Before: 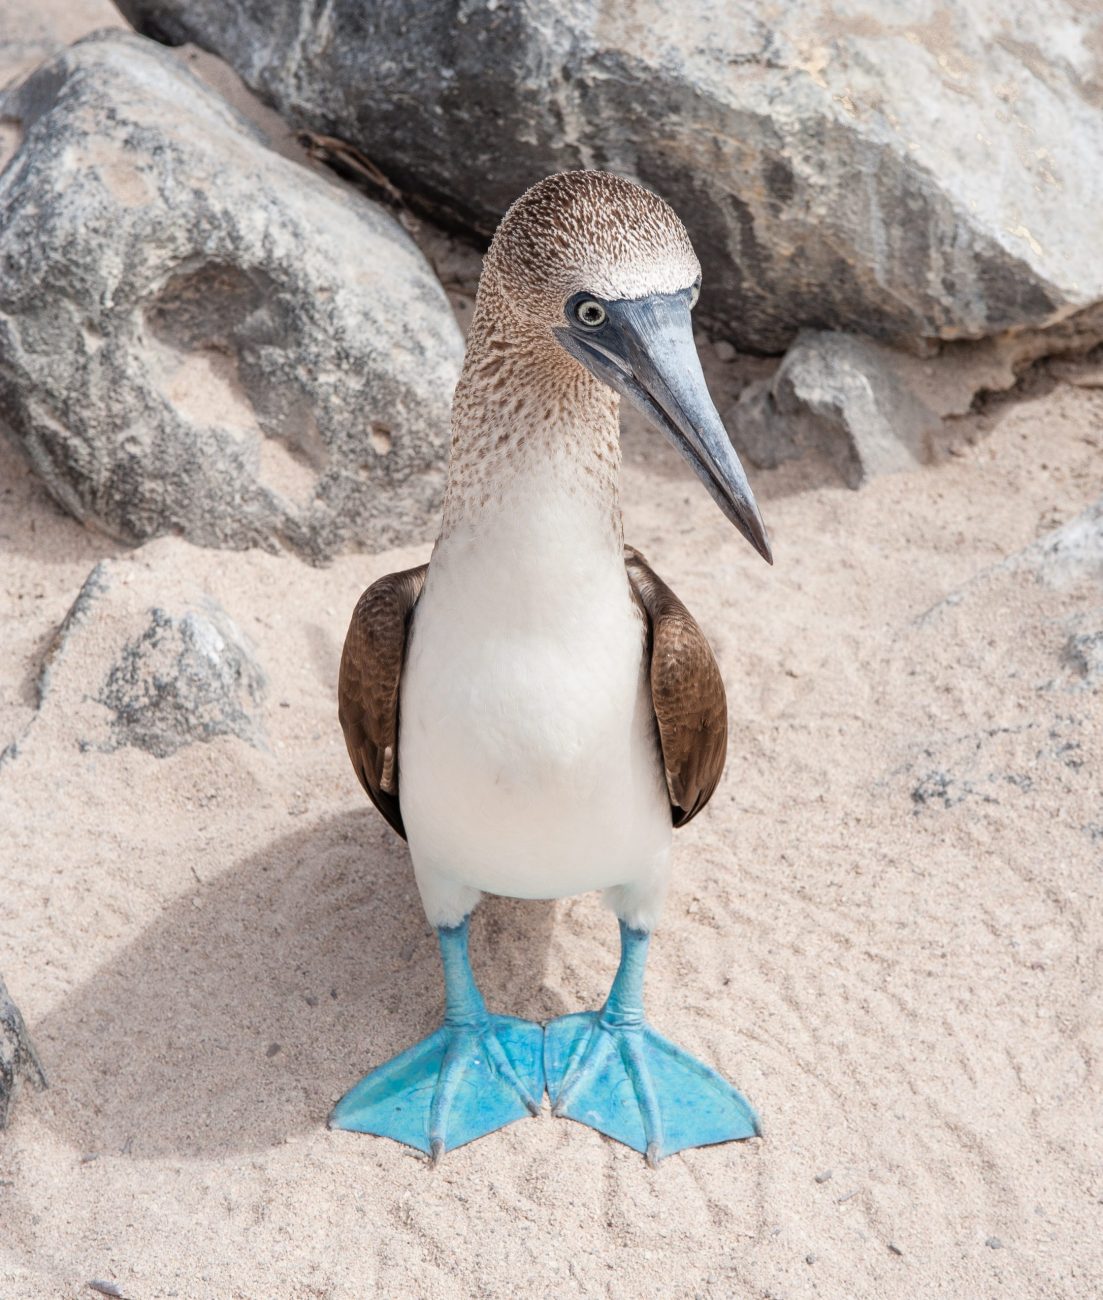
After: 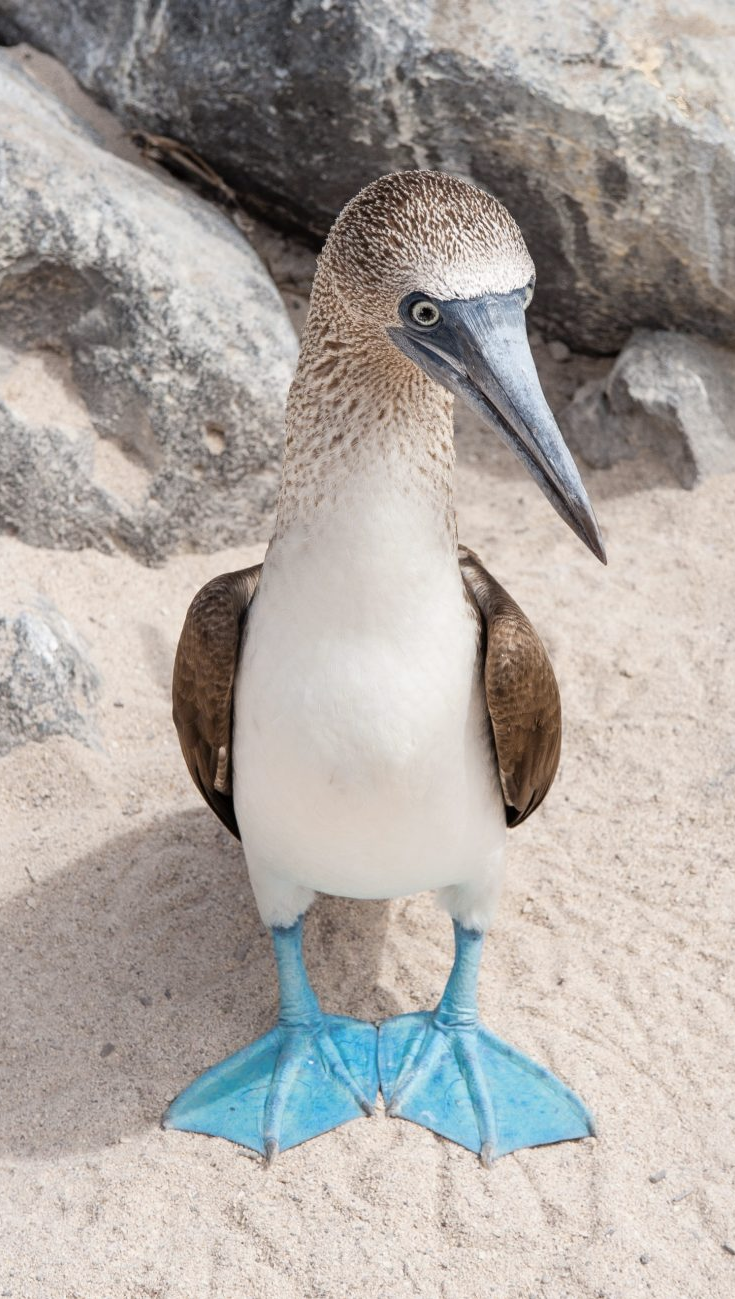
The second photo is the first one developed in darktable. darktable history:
crop and rotate: left 15.055%, right 18.278%
color contrast: green-magenta contrast 0.81
